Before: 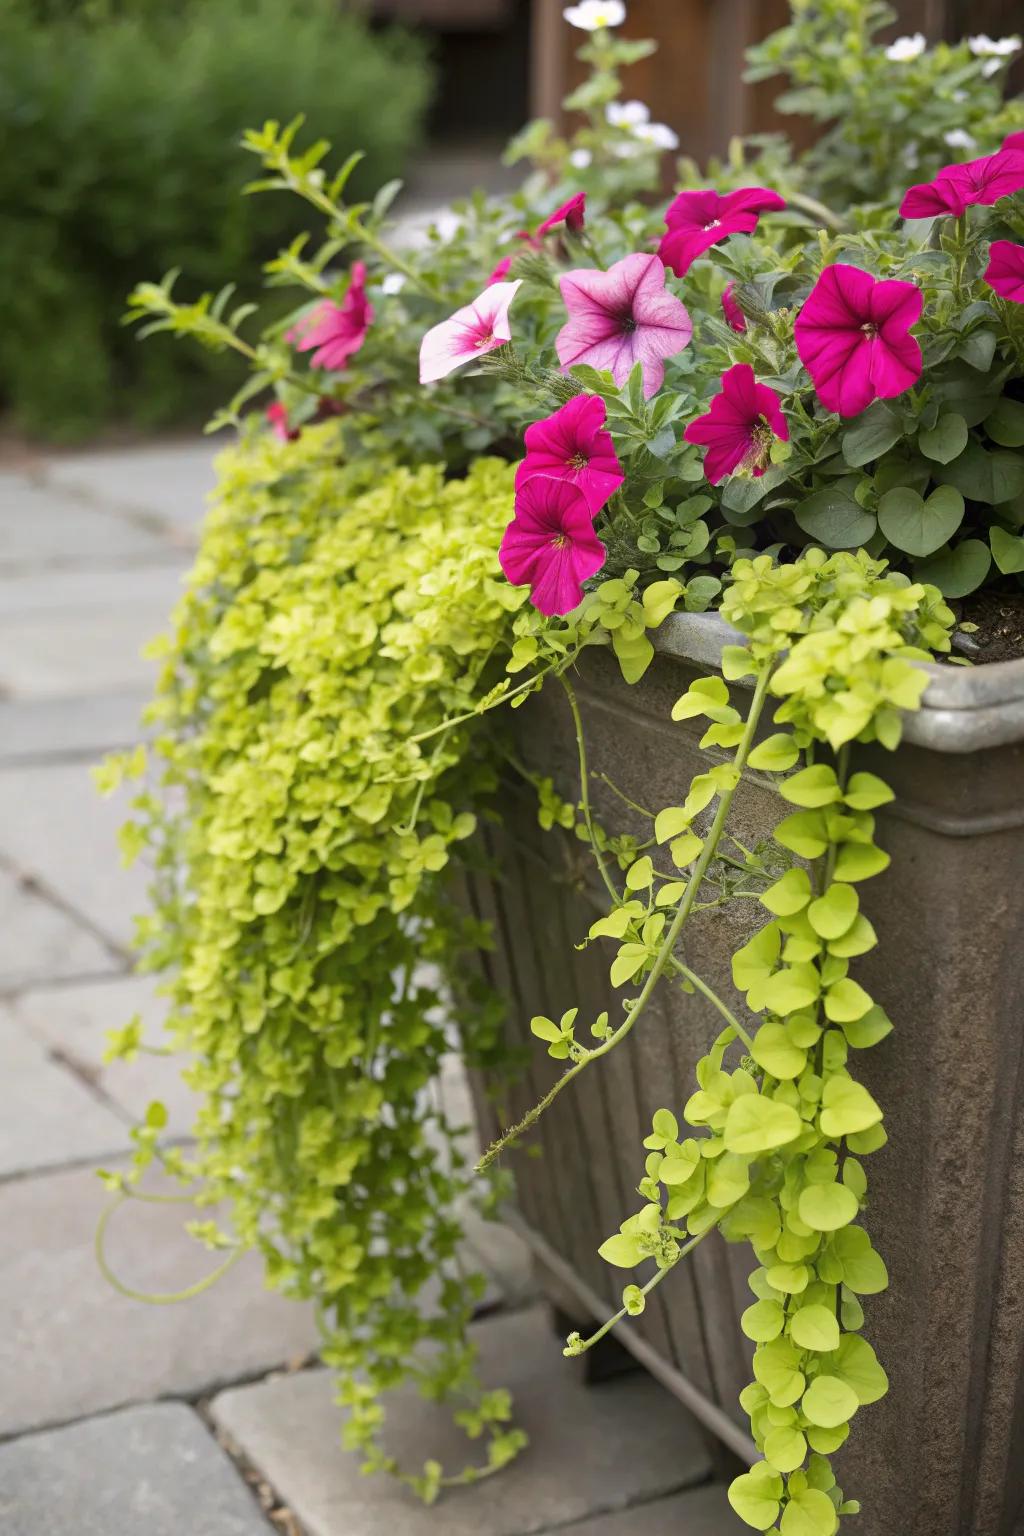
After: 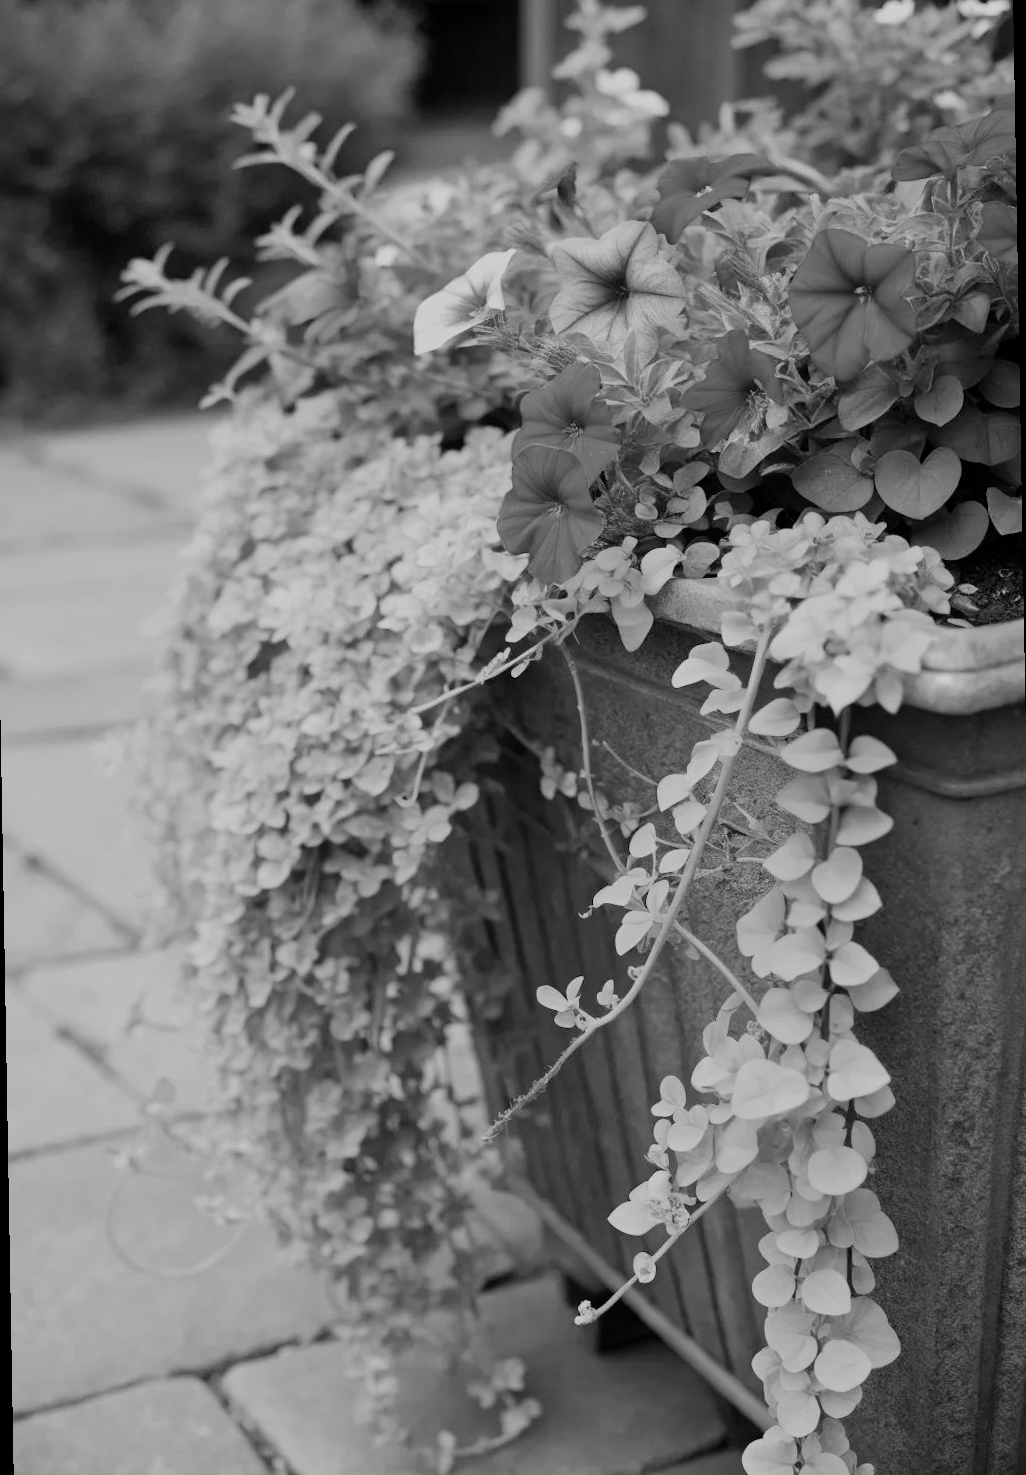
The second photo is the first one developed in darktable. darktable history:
monochrome: on, module defaults
filmic rgb: black relative exposure -7.65 EV, white relative exposure 4.56 EV, hardness 3.61
rotate and perspective: rotation -1°, crop left 0.011, crop right 0.989, crop top 0.025, crop bottom 0.975
